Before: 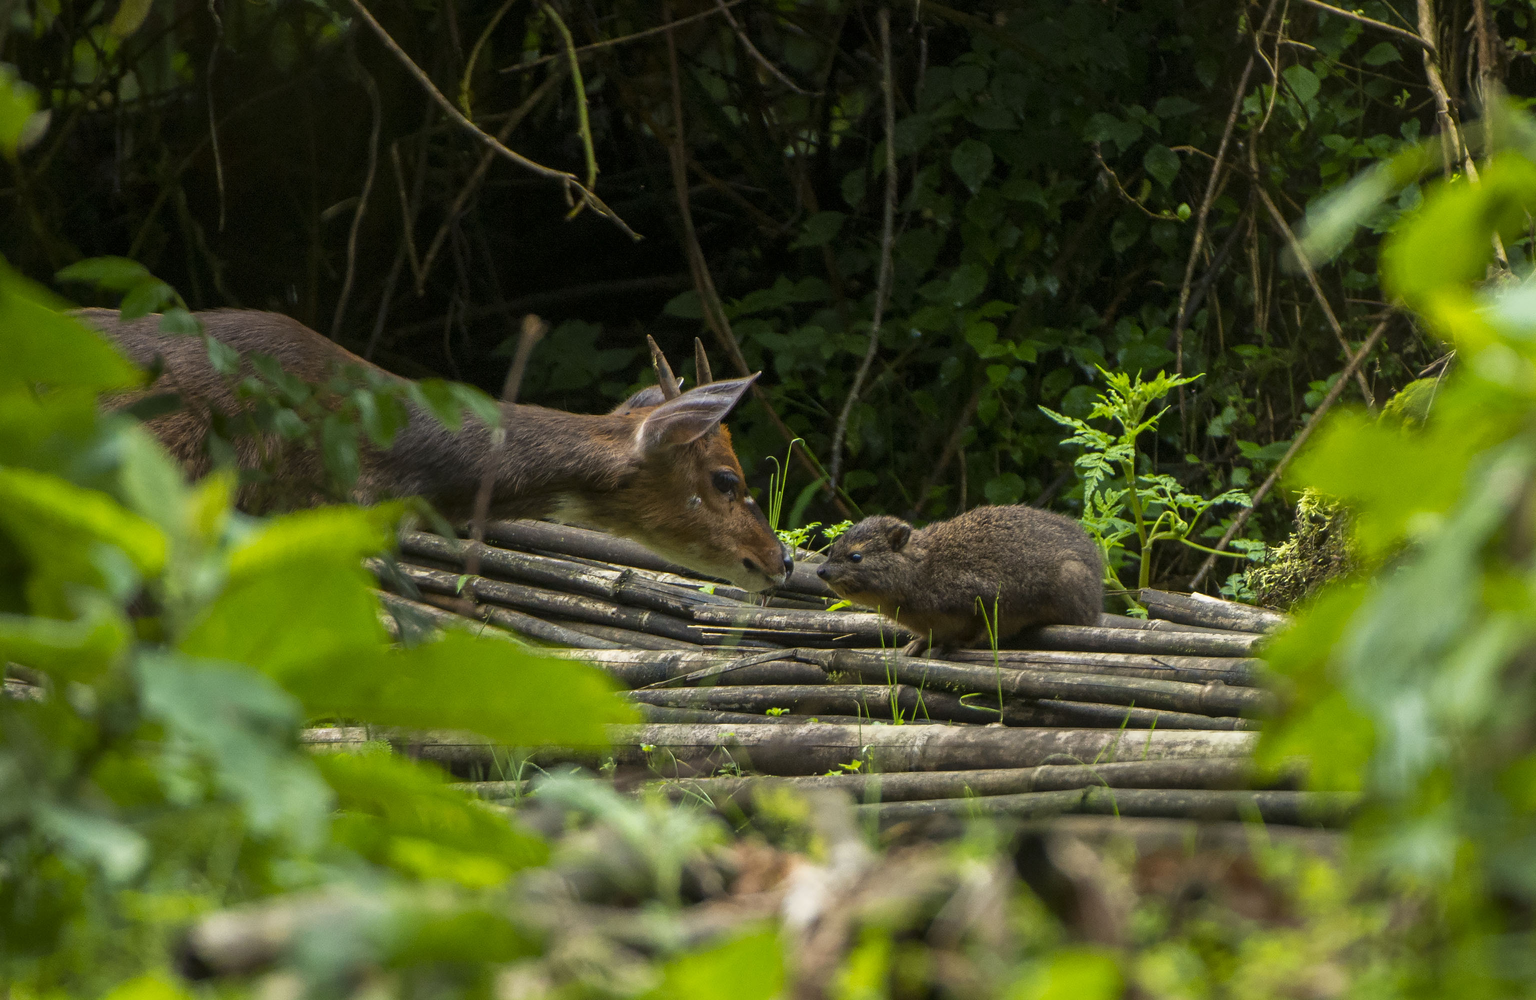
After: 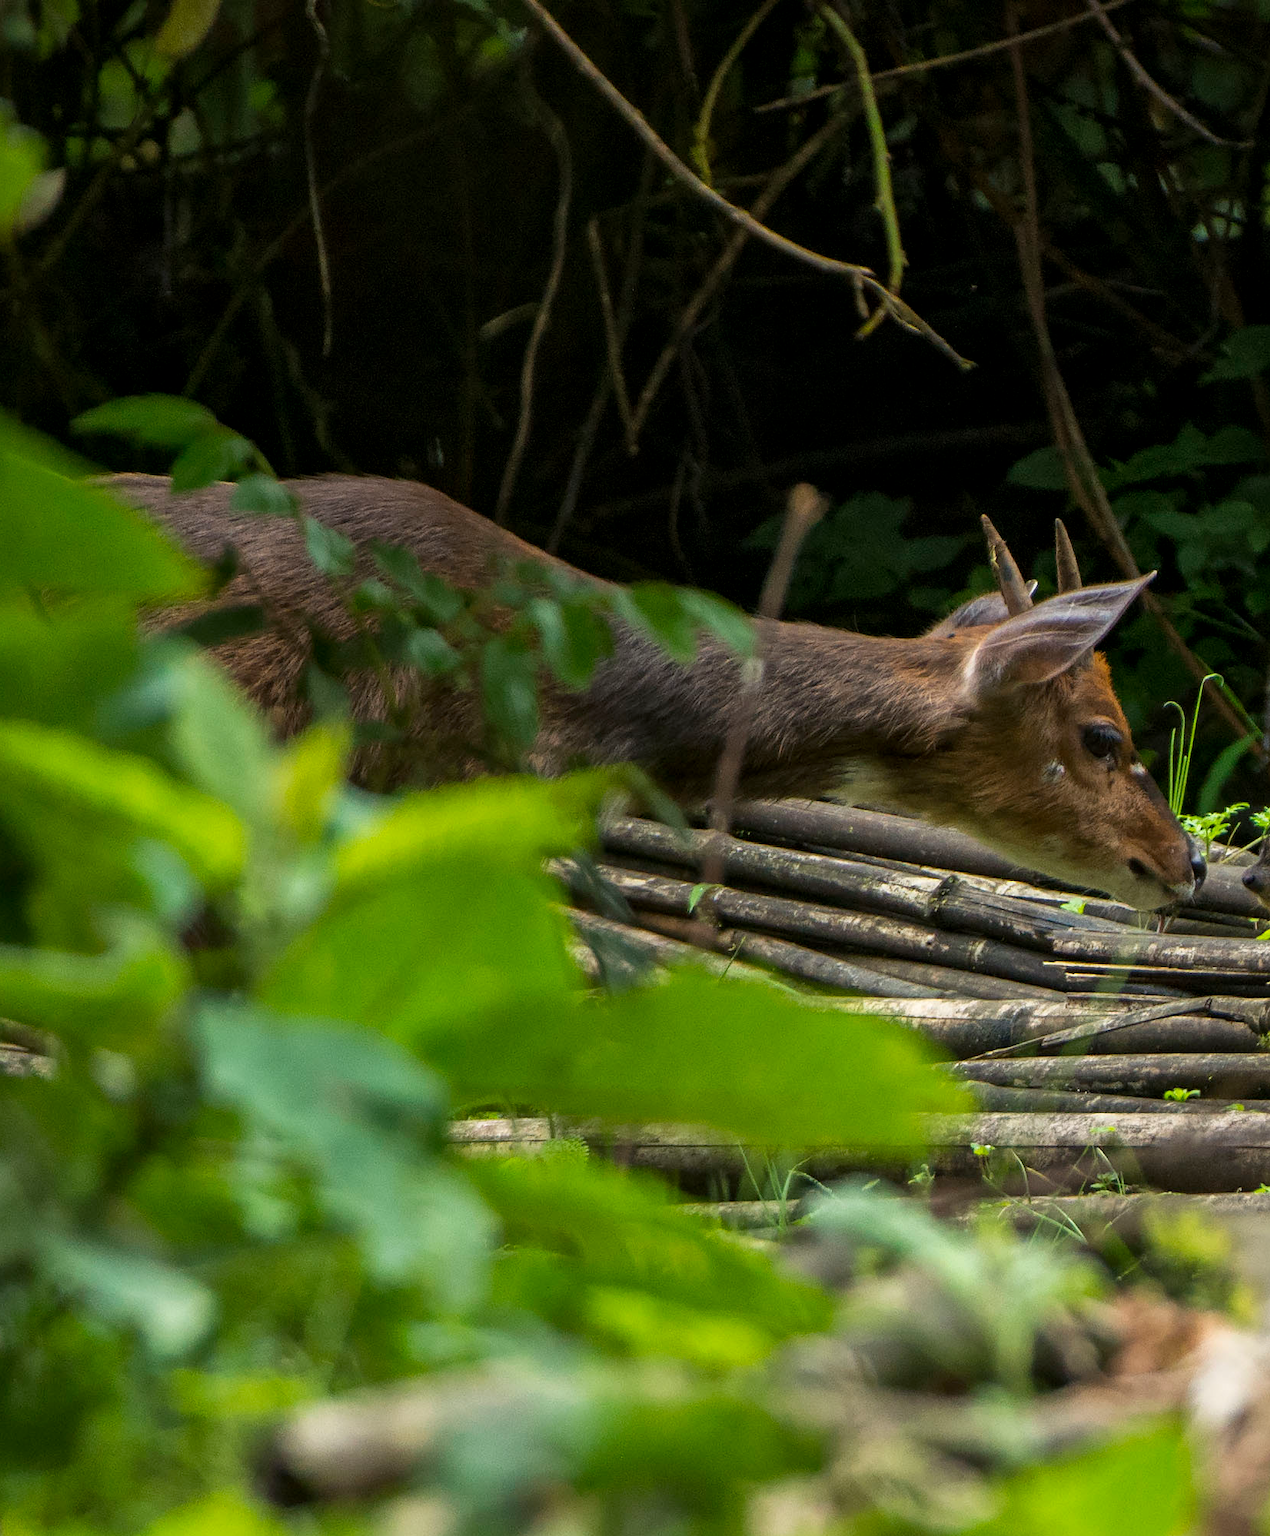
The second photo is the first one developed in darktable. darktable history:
local contrast: mode bilateral grid, contrast 20, coarseness 50, detail 120%, midtone range 0.2
white balance: emerald 1
crop: left 0.587%, right 45.588%, bottom 0.086%
